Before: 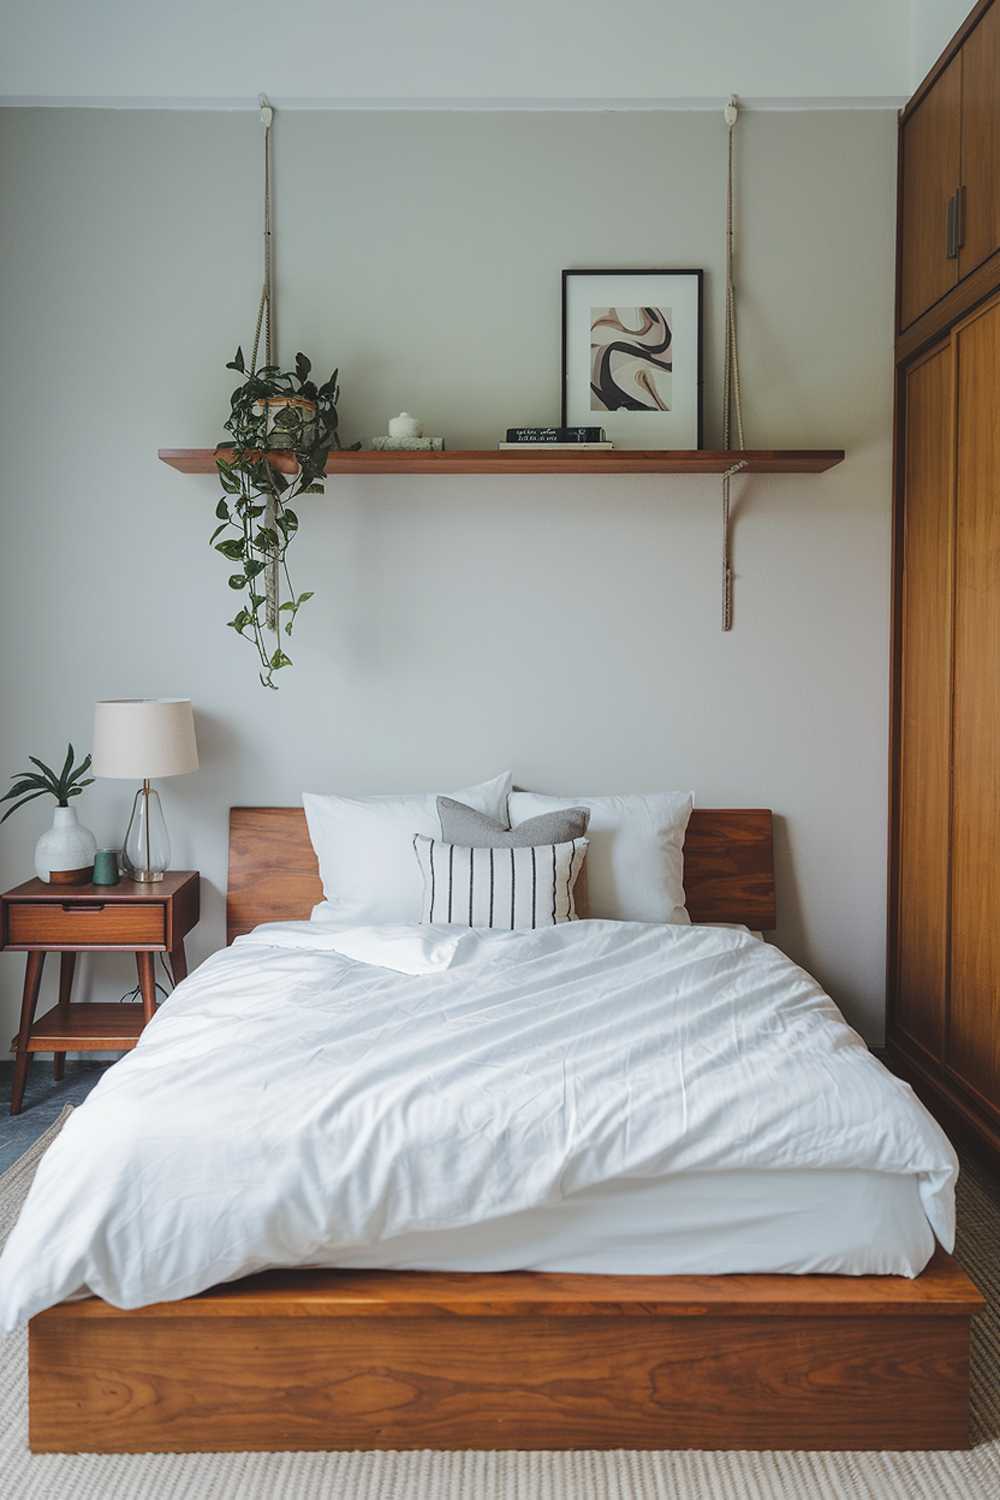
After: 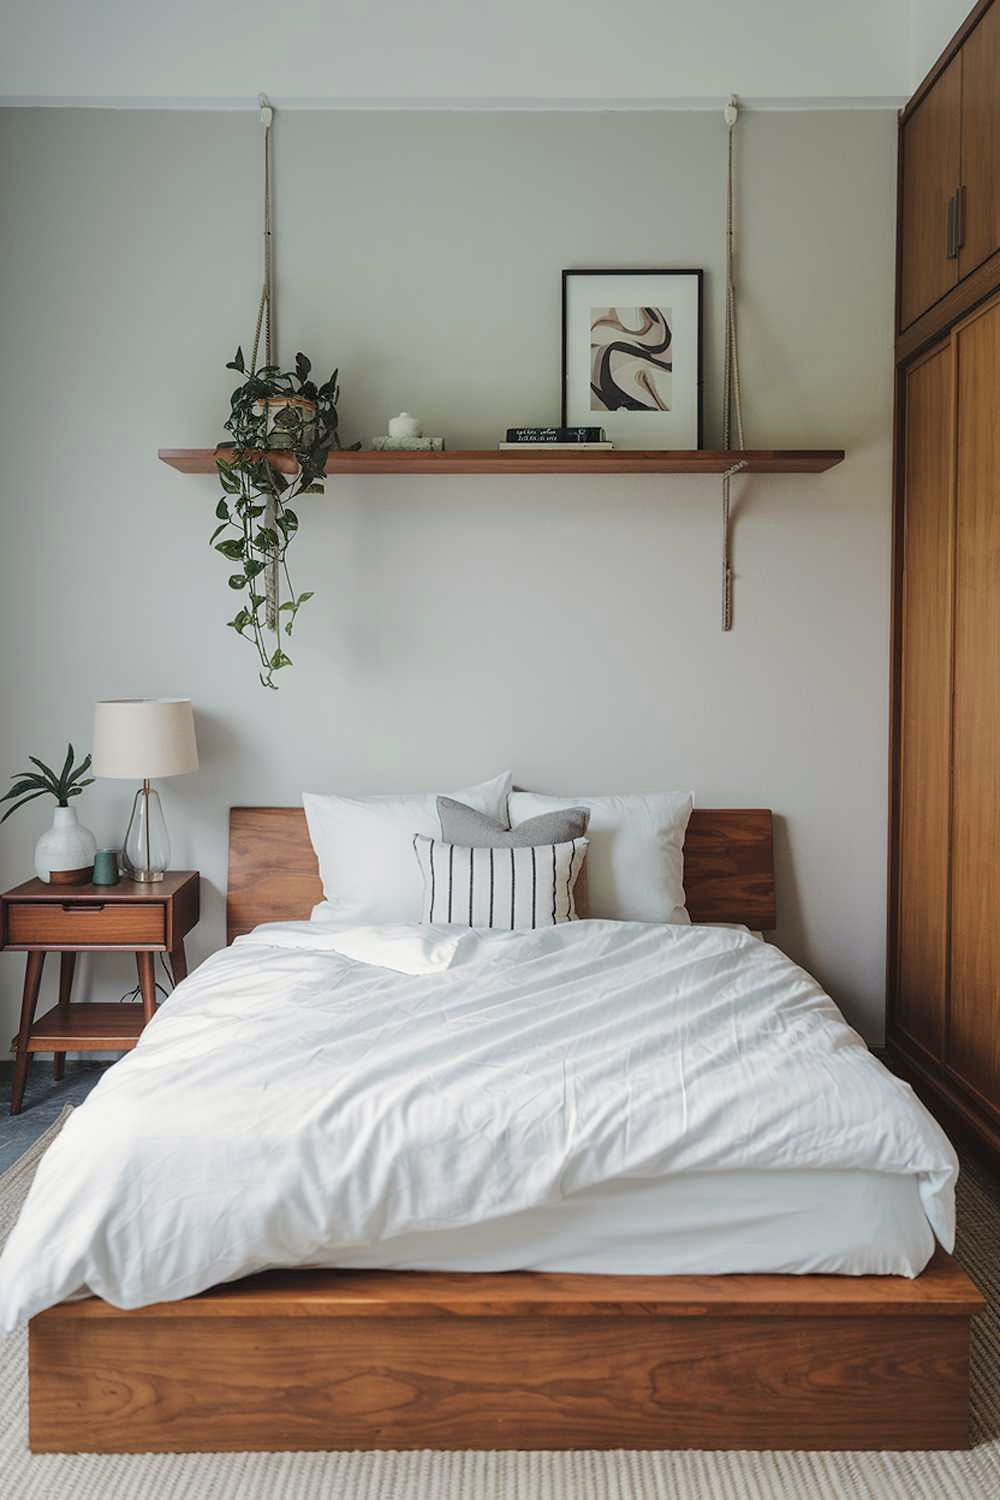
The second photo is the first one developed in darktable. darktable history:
color correction: highlights a* 0.551, highlights b* 2.77, saturation 1.07
color balance rgb: global offset › luminance -0.512%, linear chroma grading › global chroma 14.862%, perceptual saturation grading › global saturation -32.562%
